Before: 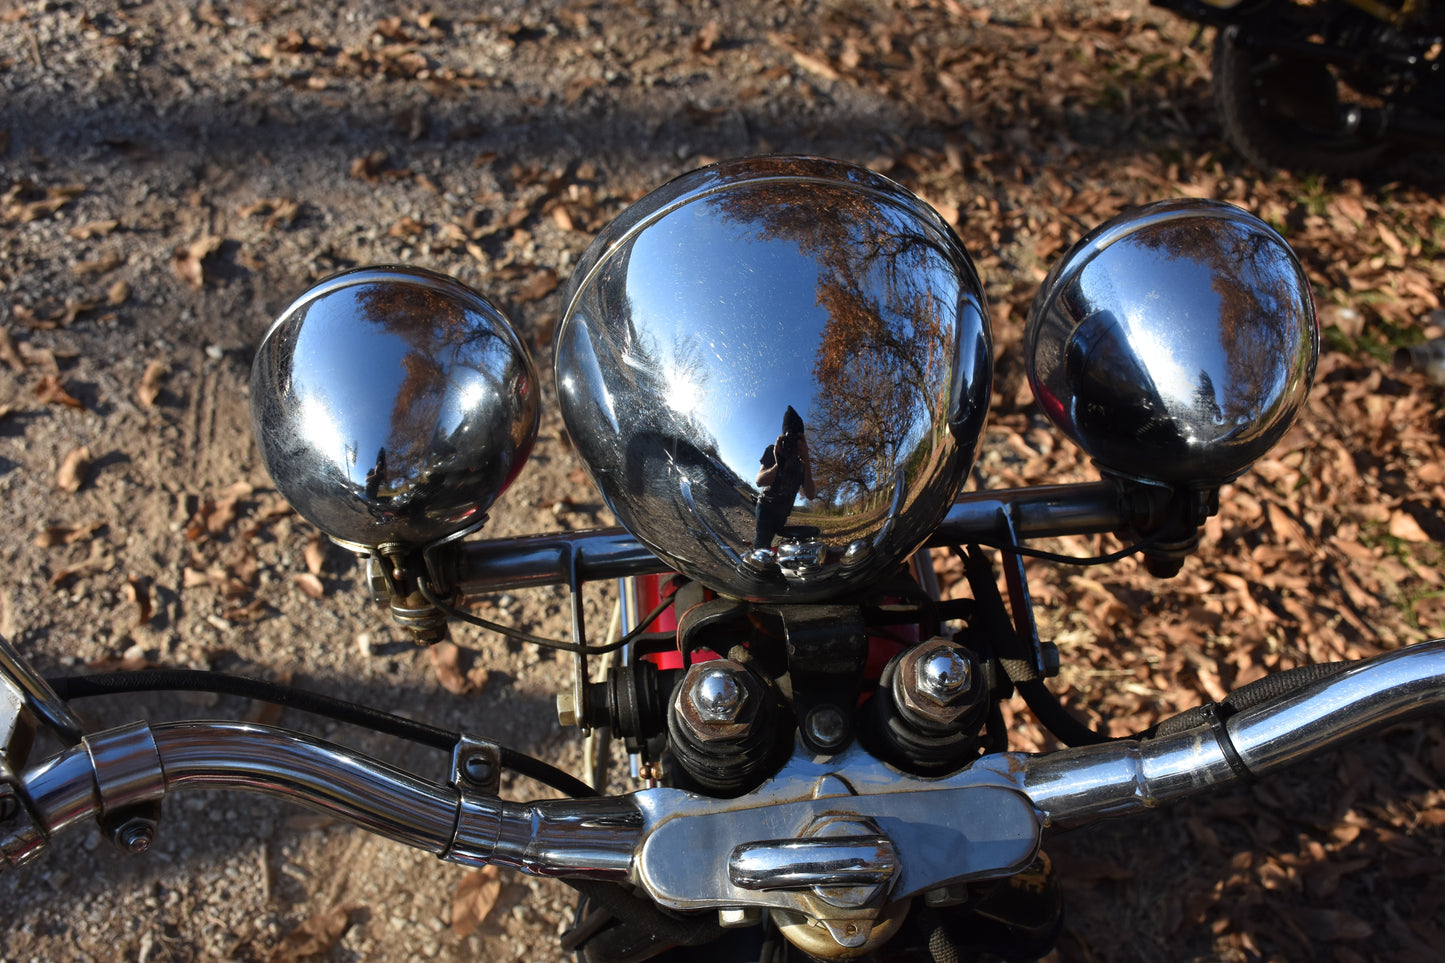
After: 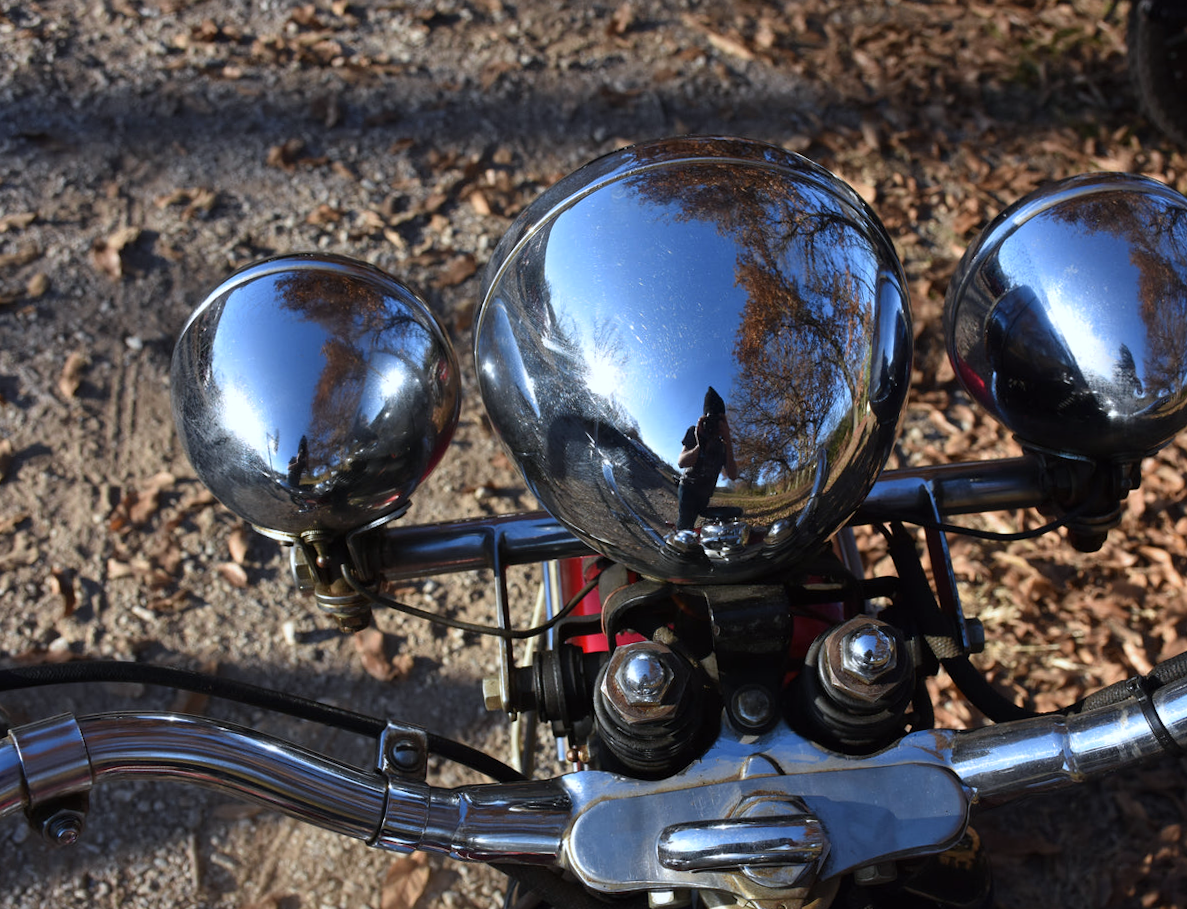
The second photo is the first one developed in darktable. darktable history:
crop and rotate: angle 1°, left 4.281%, top 0.642%, right 11.383%, bottom 2.486%
white balance: red 0.954, blue 1.079
